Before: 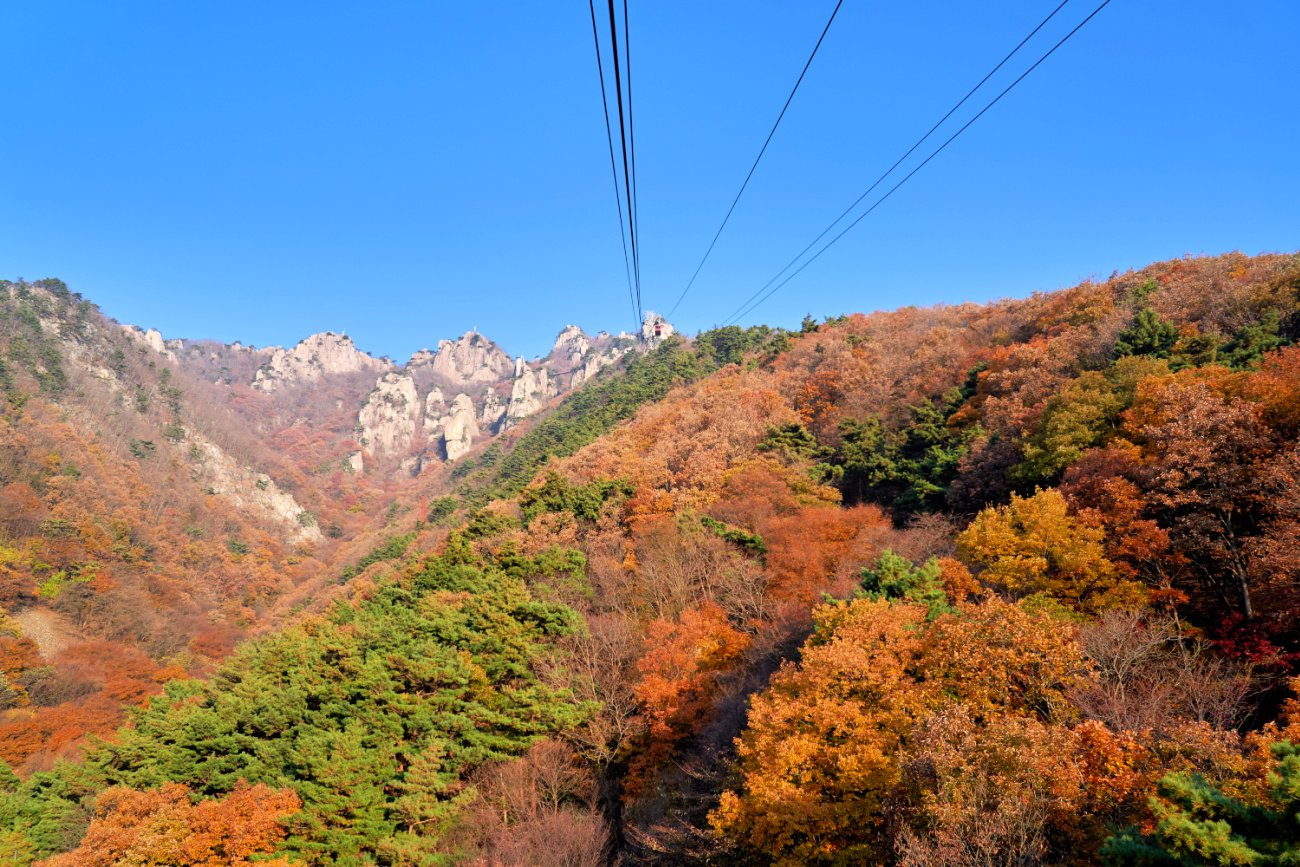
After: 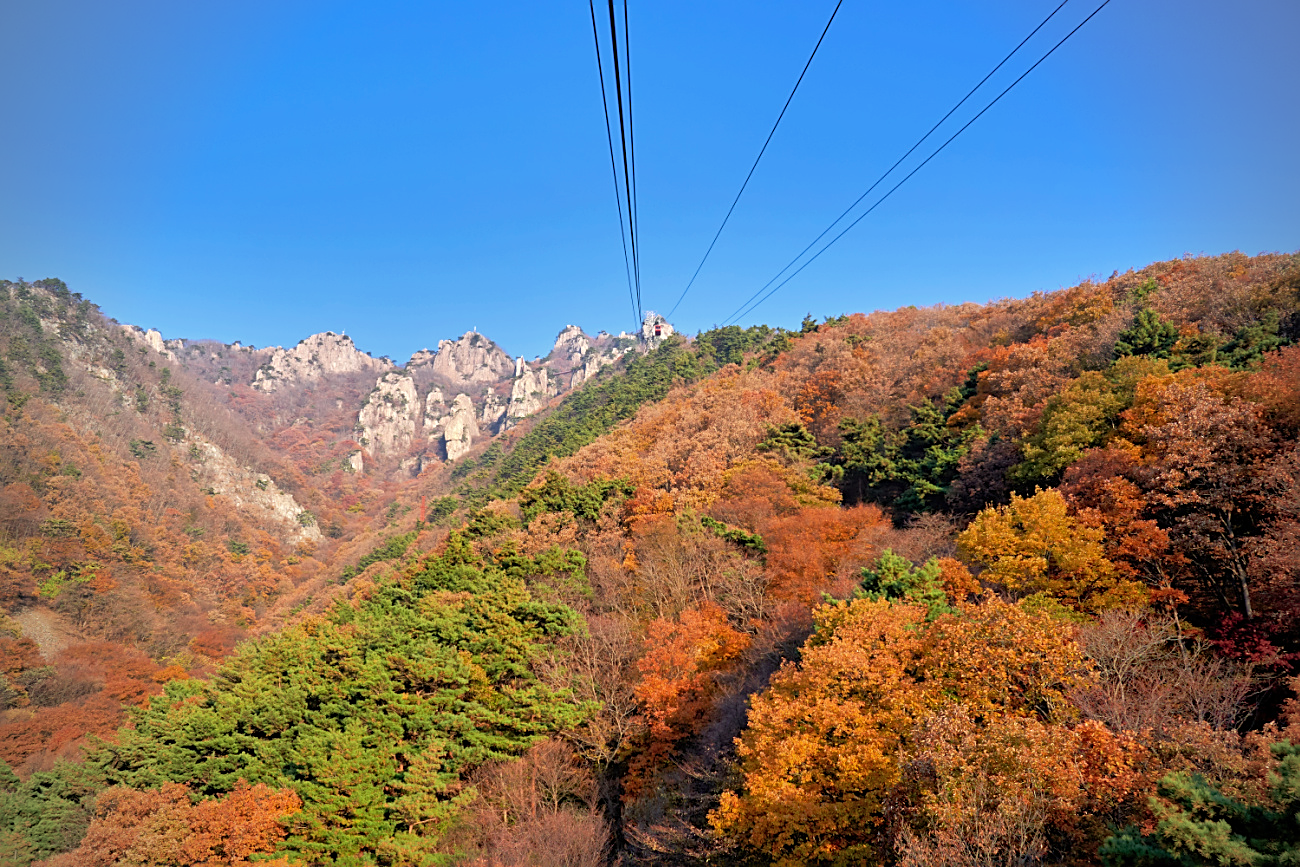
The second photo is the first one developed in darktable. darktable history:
sharpen: on, module defaults
shadows and highlights: on, module defaults
vignetting: fall-off radius 61.12%, brightness -0.575
